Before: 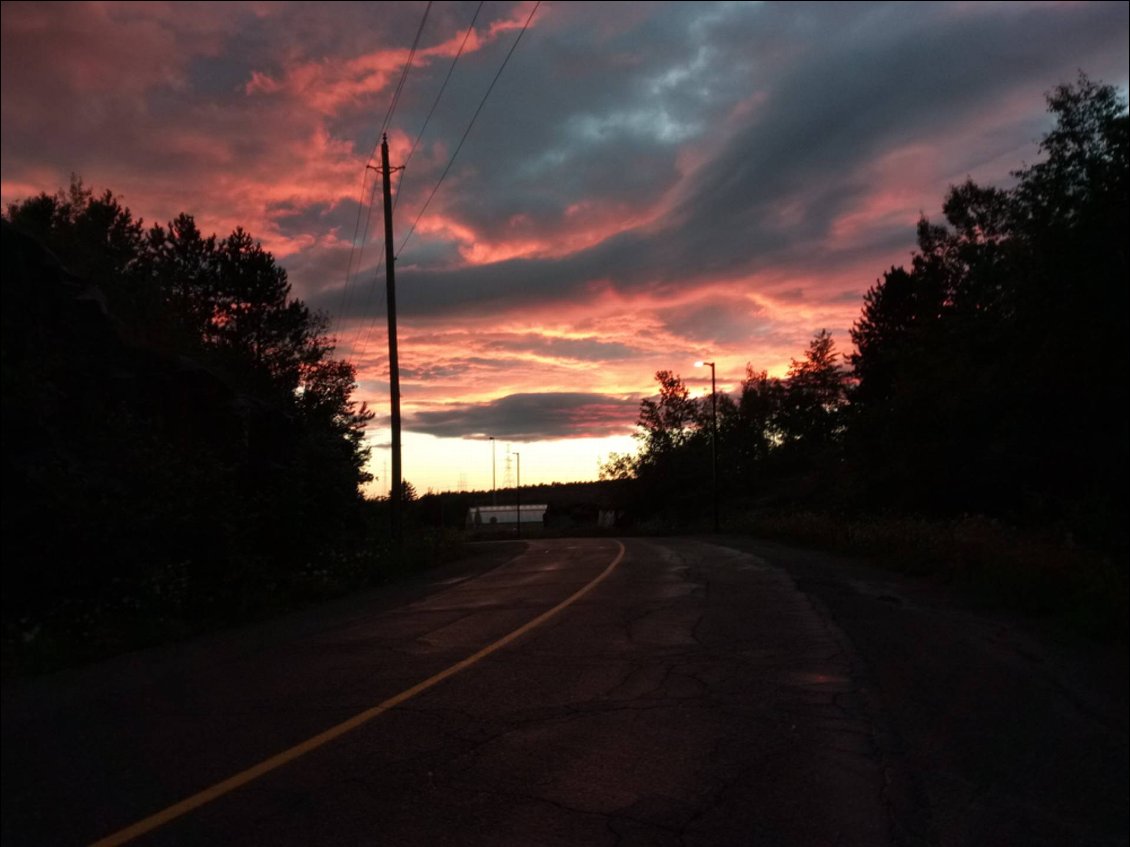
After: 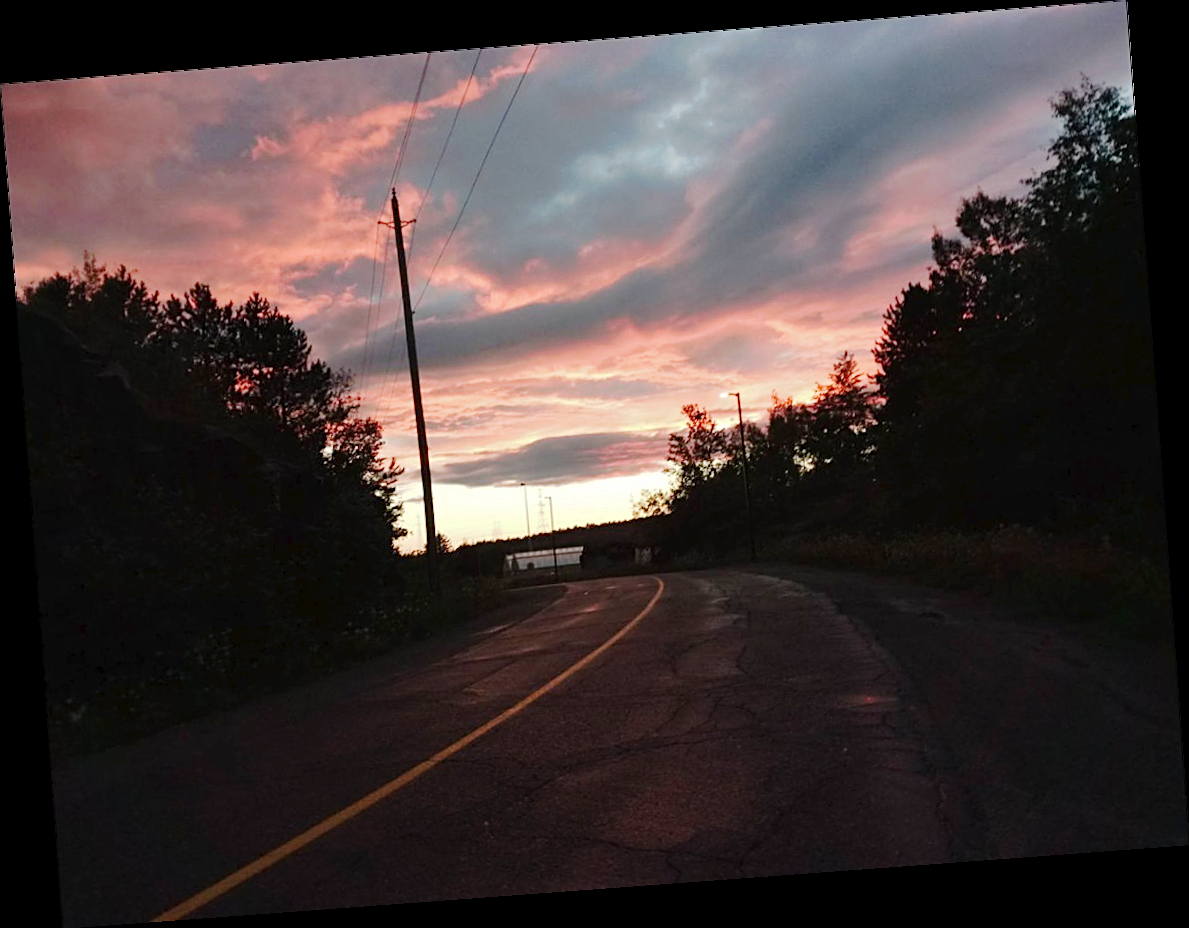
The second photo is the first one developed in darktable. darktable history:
sharpen: on, module defaults
rotate and perspective: rotation -4.25°, automatic cropping off
tone curve: curves: ch0 [(0, 0) (0.003, 0.021) (0.011, 0.033) (0.025, 0.059) (0.044, 0.097) (0.069, 0.141) (0.1, 0.186) (0.136, 0.237) (0.177, 0.298) (0.224, 0.378) (0.277, 0.47) (0.335, 0.542) (0.399, 0.605) (0.468, 0.678) (0.543, 0.724) (0.623, 0.787) (0.709, 0.829) (0.801, 0.875) (0.898, 0.912) (1, 1)], preserve colors none
